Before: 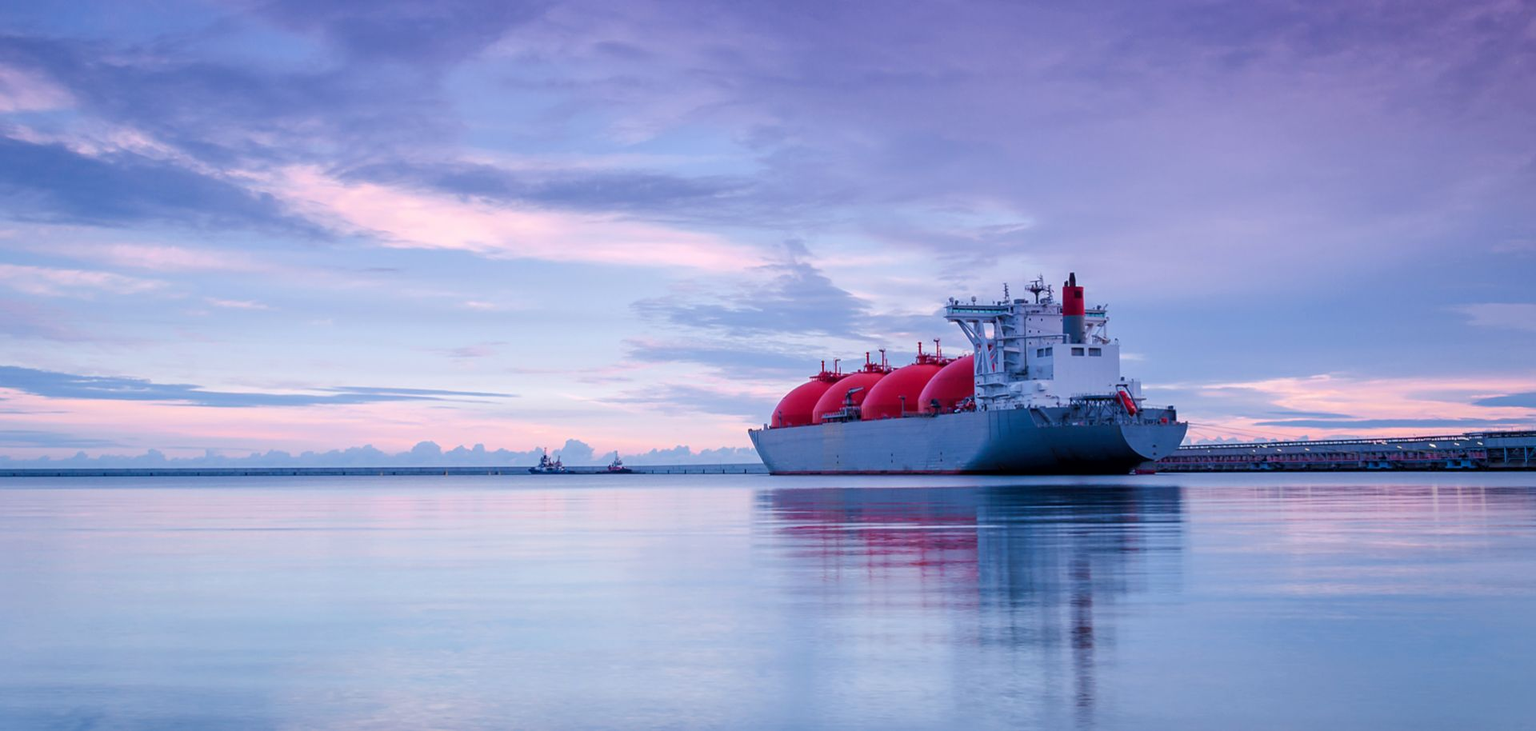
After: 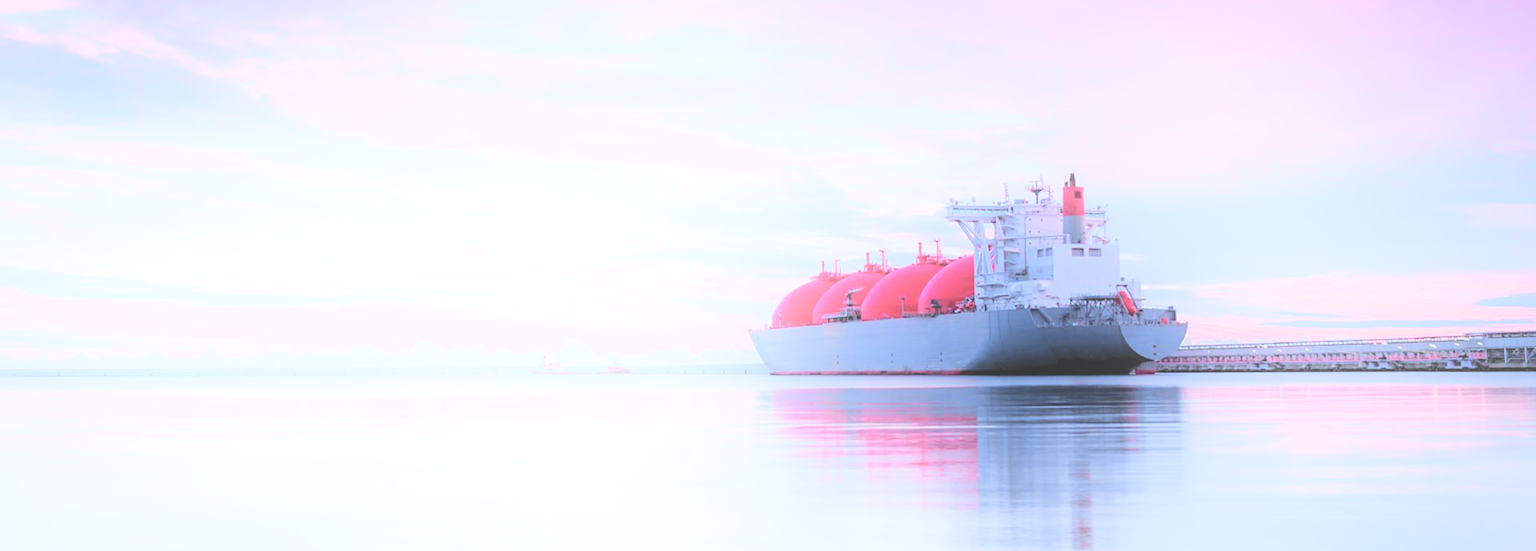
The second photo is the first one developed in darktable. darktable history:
crop: top 13.771%, bottom 10.839%
exposure: black level correction -0.005, exposure 0.617 EV, compensate highlight preservation false
tone equalizer: -8 EV 0.272 EV, -7 EV 0.406 EV, -6 EV 0.397 EV, -5 EV 0.222 EV, -3 EV -0.258 EV, -2 EV -0.439 EV, -1 EV -0.428 EV, +0 EV -0.276 EV, mask exposure compensation -0.491 EV
contrast equalizer: y [[0.5, 0.486, 0.447, 0.446, 0.489, 0.5], [0.5 ×6], [0.5 ×6], [0 ×6], [0 ×6]], mix 0.188
contrast brightness saturation: contrast 0.1, brightness 0.296, saturation 0.149
shadows and highlights: shadows -54.76, highlights 86.85, soften with gaussian
tone curve: curves: ch0 [(0, 0.012) (0.036, 0.035) (0.274, 0.288) (0.504, 0.536) (0.844, 0.84) (1, 0.983)]; ch1 [(0, 0) (0.389, 0.403) (0.462, 0.486) (0.499, 0.498) (0.511, 0.502) (0.536, 0.547) (0.567, 0.588) (0.626, 0.645) (0.749, 0.781) (1, 1)]; ch2 [(0, 0) (0.457, 0.486) (0.5, 0.5) (0.56, 0.551) (0.615, 0.607) (0.704, 0.732) (1, 1)], color space Lab, independent channels, preserve colors none
